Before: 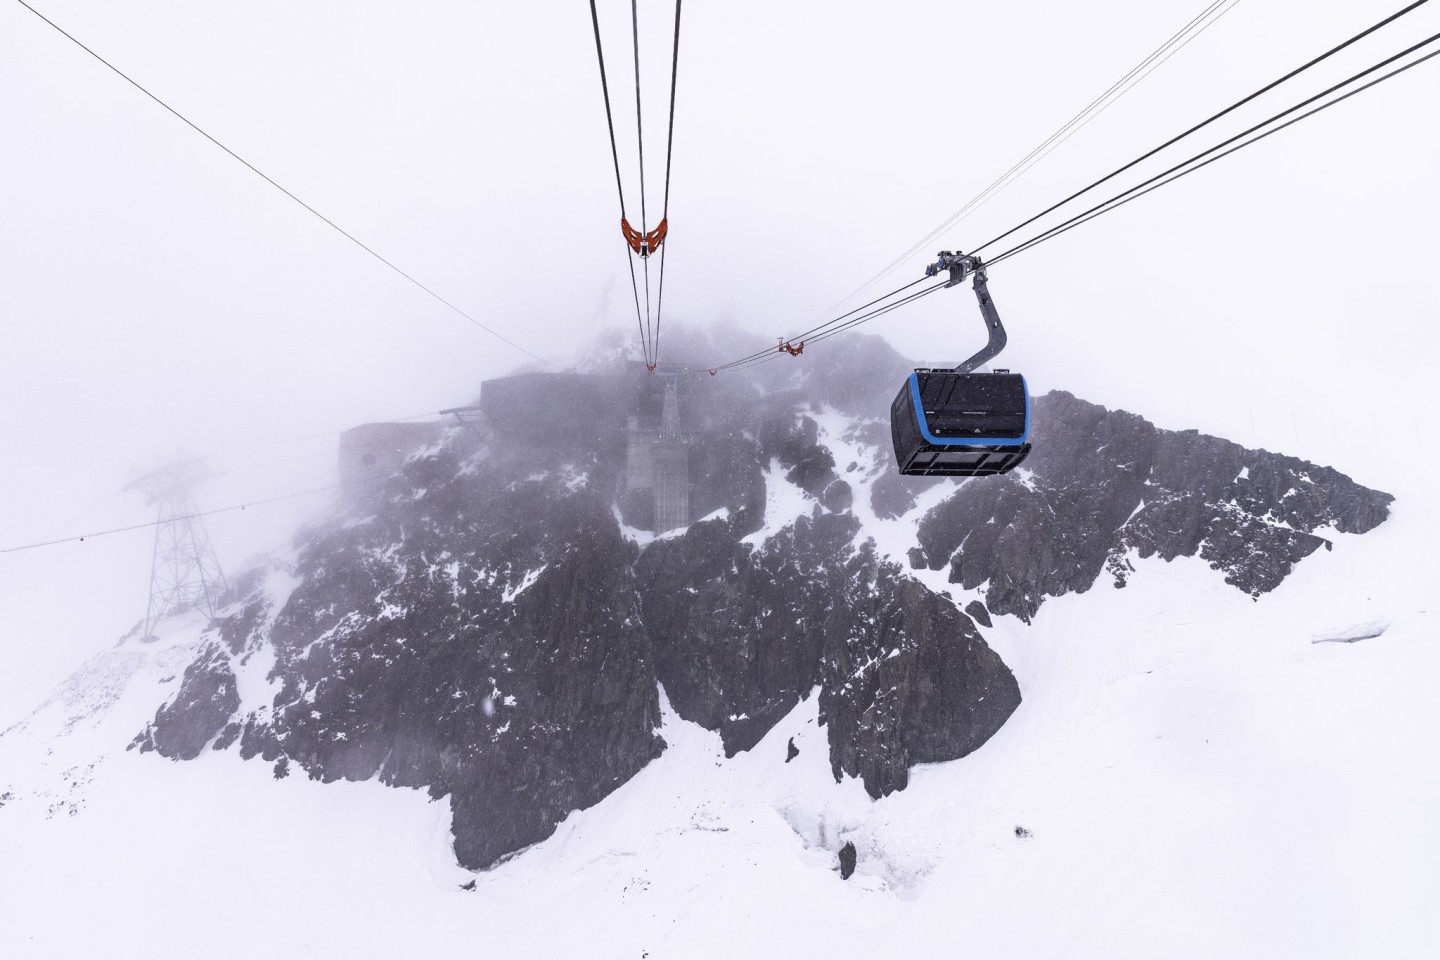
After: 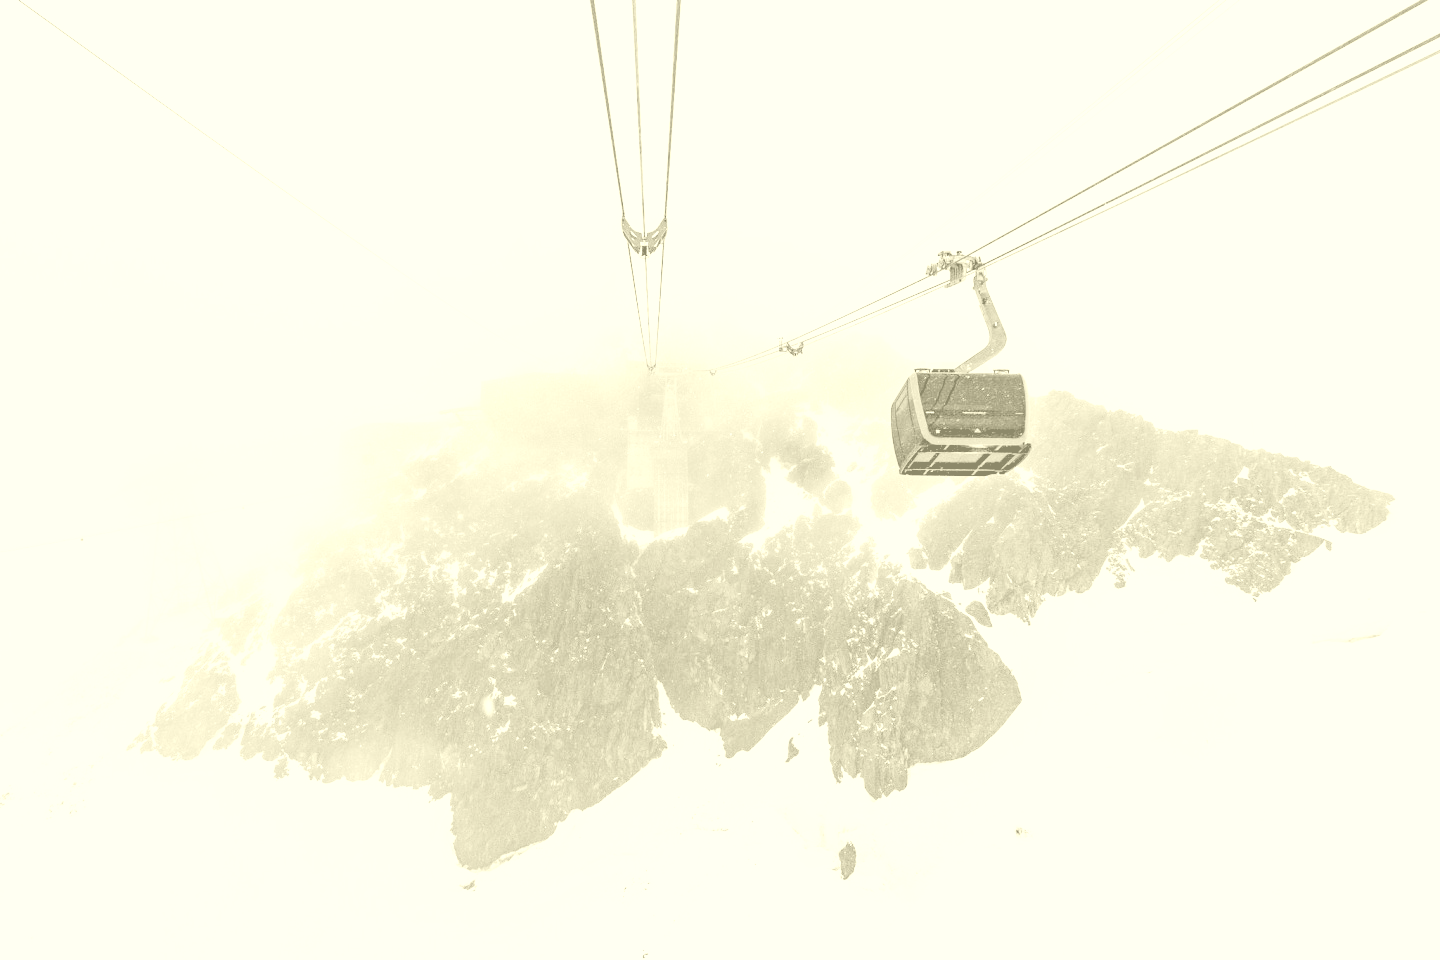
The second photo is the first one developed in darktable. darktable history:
colorize: hue 43.2°, saturation 40%, version 1
levels: levels [0.072, 0.414, 0.976]
base curve: curves: ch0 [(0, 0) (0.028, 0.03) (0.121, 0.232) (0.46, 0.748) (0.859, 0.968) (1, 1)], preserve colors none
contrast equalizer: octaves 7, y [[0.5, 0.502, 0.506, 0.511, 0.52, 0.537], [0.5 ×6], [0.505, 0.509, 0.518, 0.534, 0.553, 0.561], [0 ×6], [0 ×6]]
